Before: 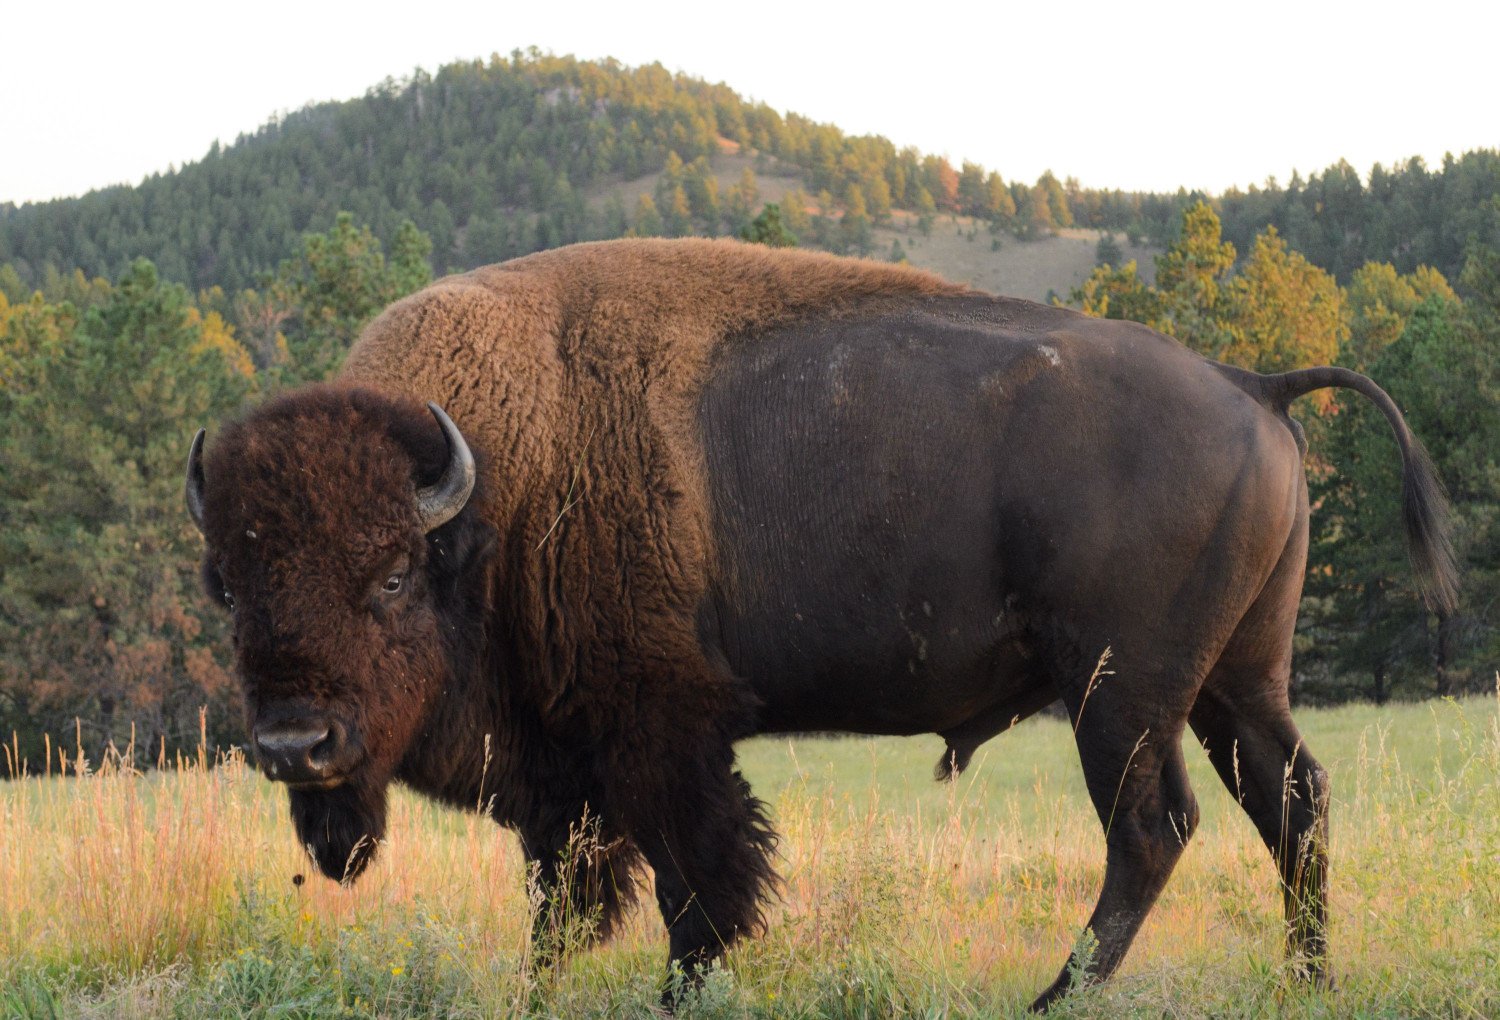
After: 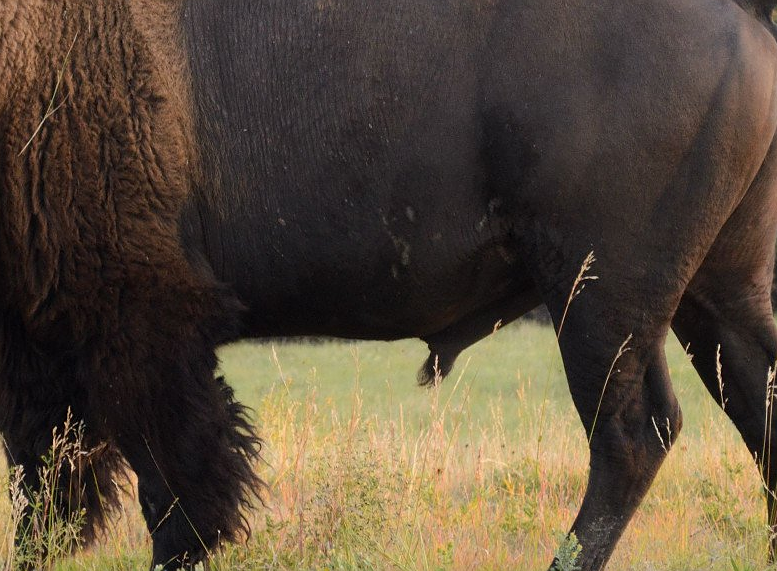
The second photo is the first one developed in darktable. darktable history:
sharpen: radius 1
crop: left 34.479%, top 38.822%, right 13.718%, bottom 5.172%
